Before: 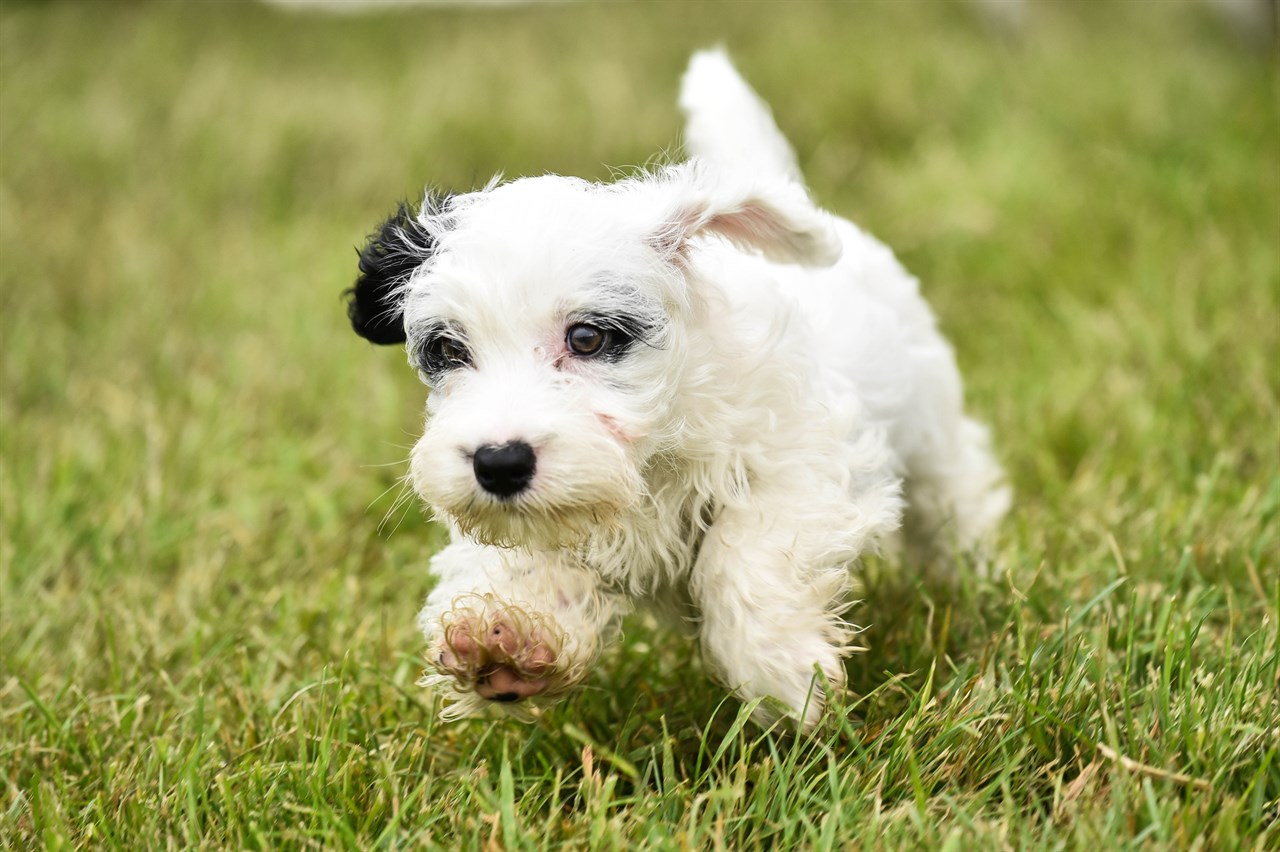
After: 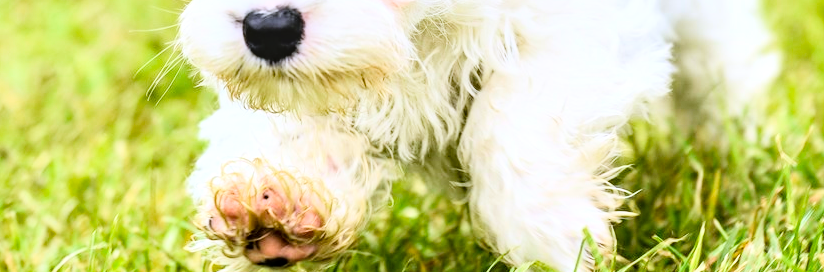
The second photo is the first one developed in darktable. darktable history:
crop: left 18.091%, top 51.13%, right 17.525%, bottom 16.85%
tone curve: curves: ch0 [(0, 0) (0.084, 0.074) (0.2, 0.297) (0.363, 0.591) (0.495, 0.765) (0.68, 0.901) (0.851, 0.967) (1, 1)], color space Lab, linked channels, preserve colors none
exposure: black level correction 0.001, compensate highlight preservation false
local contrast: on, module defaults
haze removal: adaptive false
color correction: saturation 0.99
white balance: red 0.967, blue 1.119, emerald 0.756
